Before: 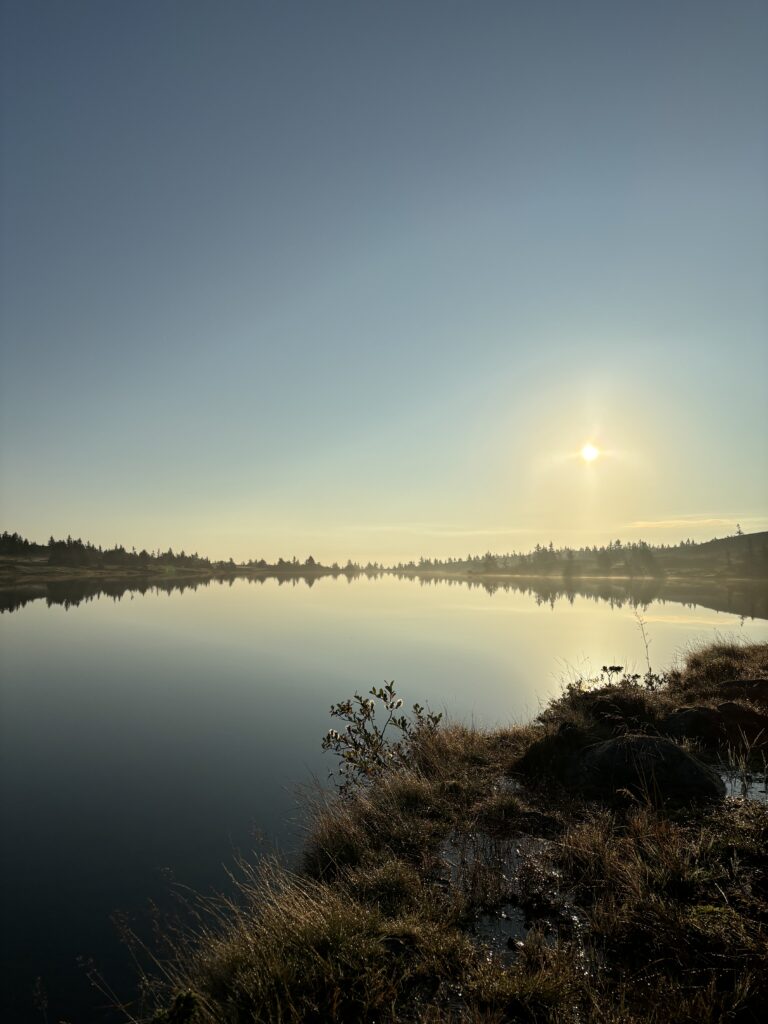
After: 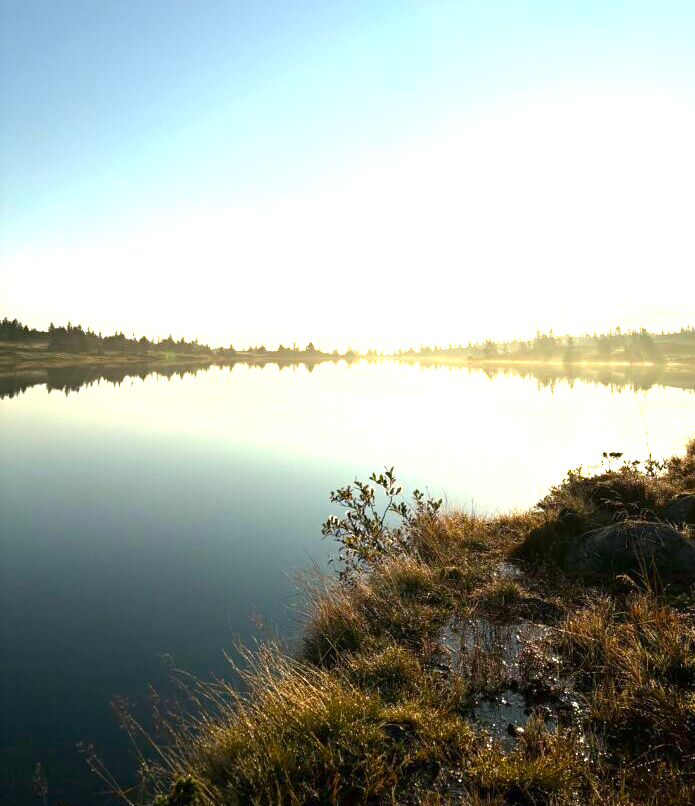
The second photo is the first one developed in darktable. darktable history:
exposure: black level correction 0, exposure 1.75 EV, compensate exposure bias true, compensate highlight preservation false
crop: top 20.916%, right 9.437%, bottom 0.316%
color balance rgb: linear chroma grading › shadows -8%, linear chroma grading › global chroma 10%, perceptual saturation grading › global saturation 2%, perceptual saturation grading › highlights -2%, perceptual saturation grading › mid-tones 4%, perceptual saturation grading › shadows 8%, perceptual brilliance grading › global brilliance 2%, perceptual brilliance grading › highlights -4%, global vibrance 16%, saturation formula JzAzBz (2021)
